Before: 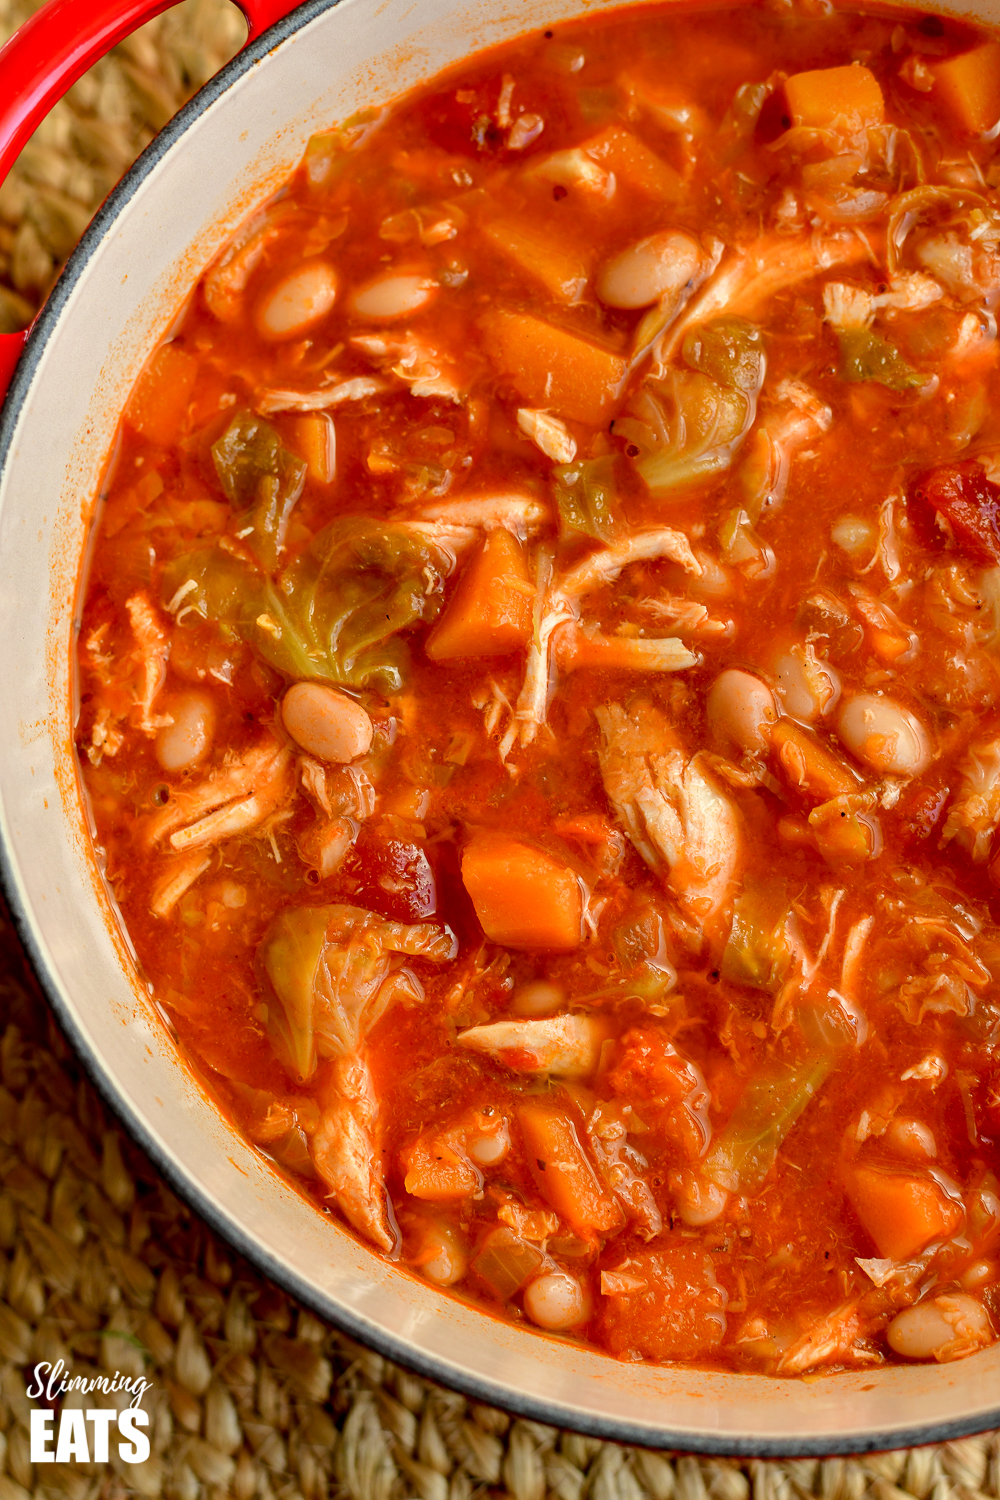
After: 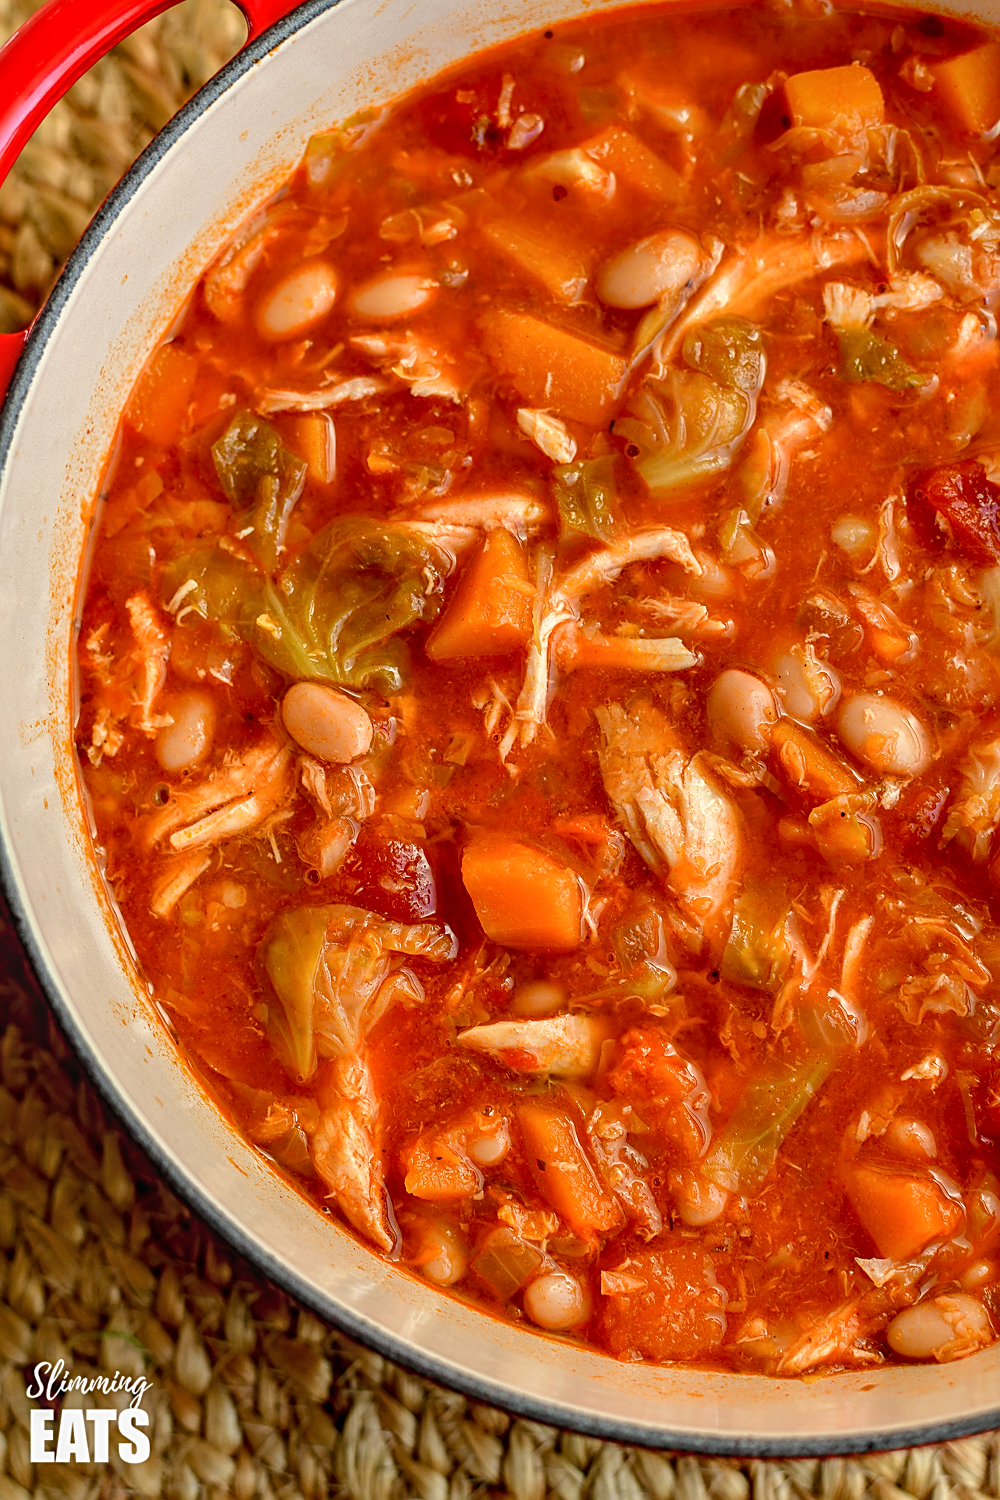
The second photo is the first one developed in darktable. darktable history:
local contrast: detail 115%
sharpen: on, module defaults
